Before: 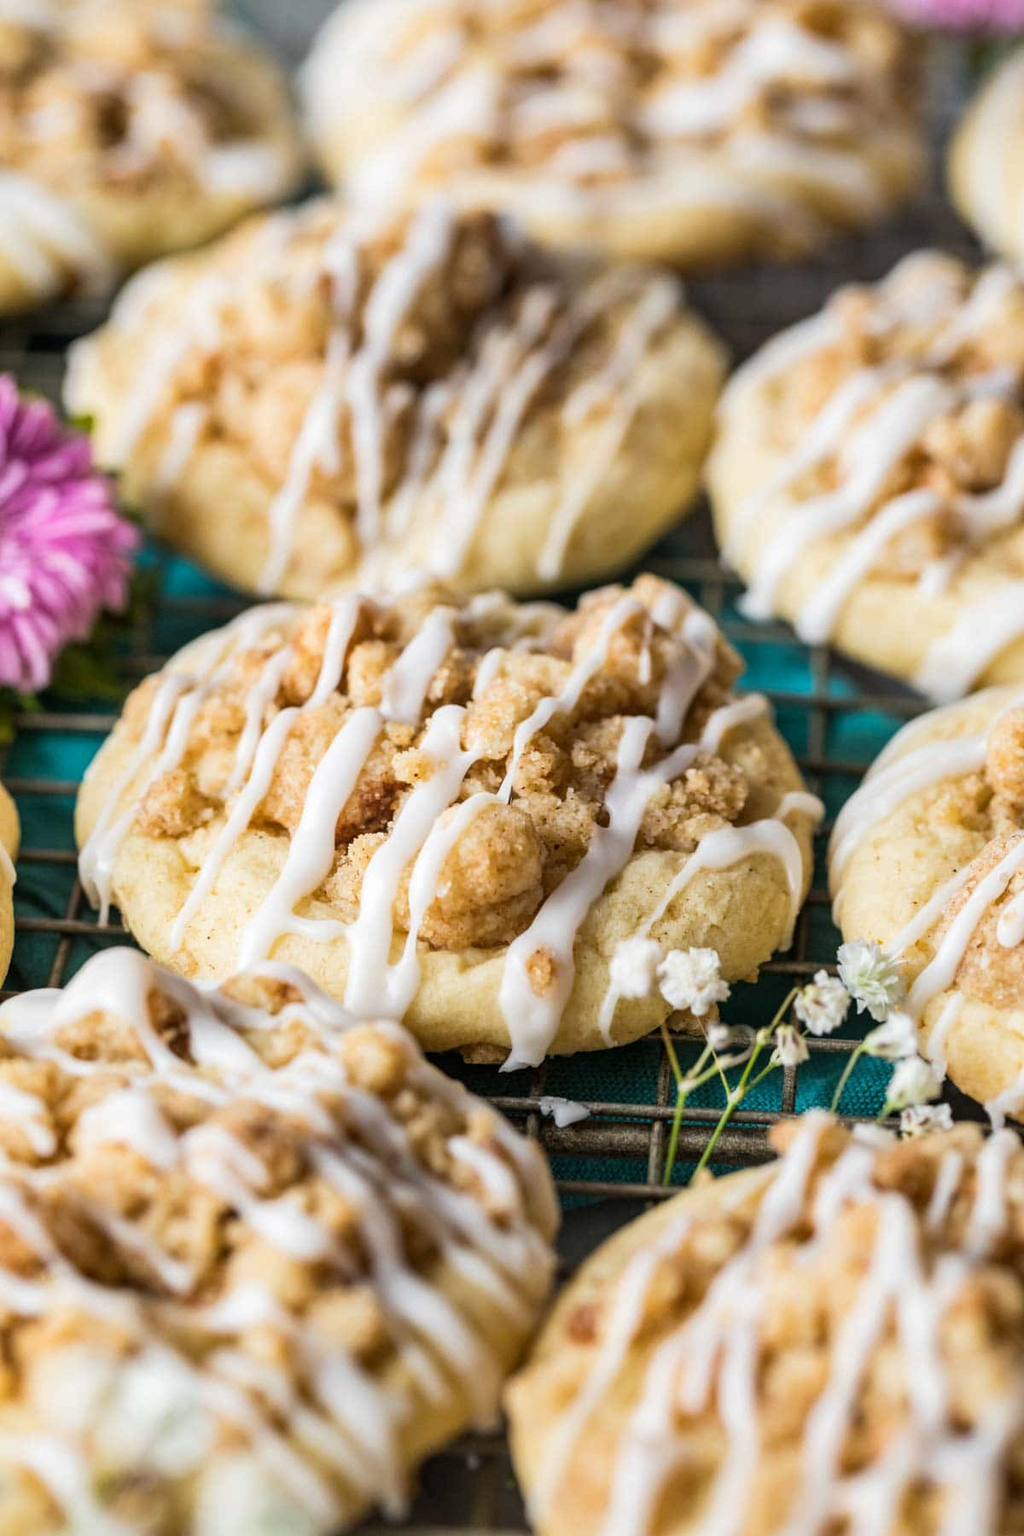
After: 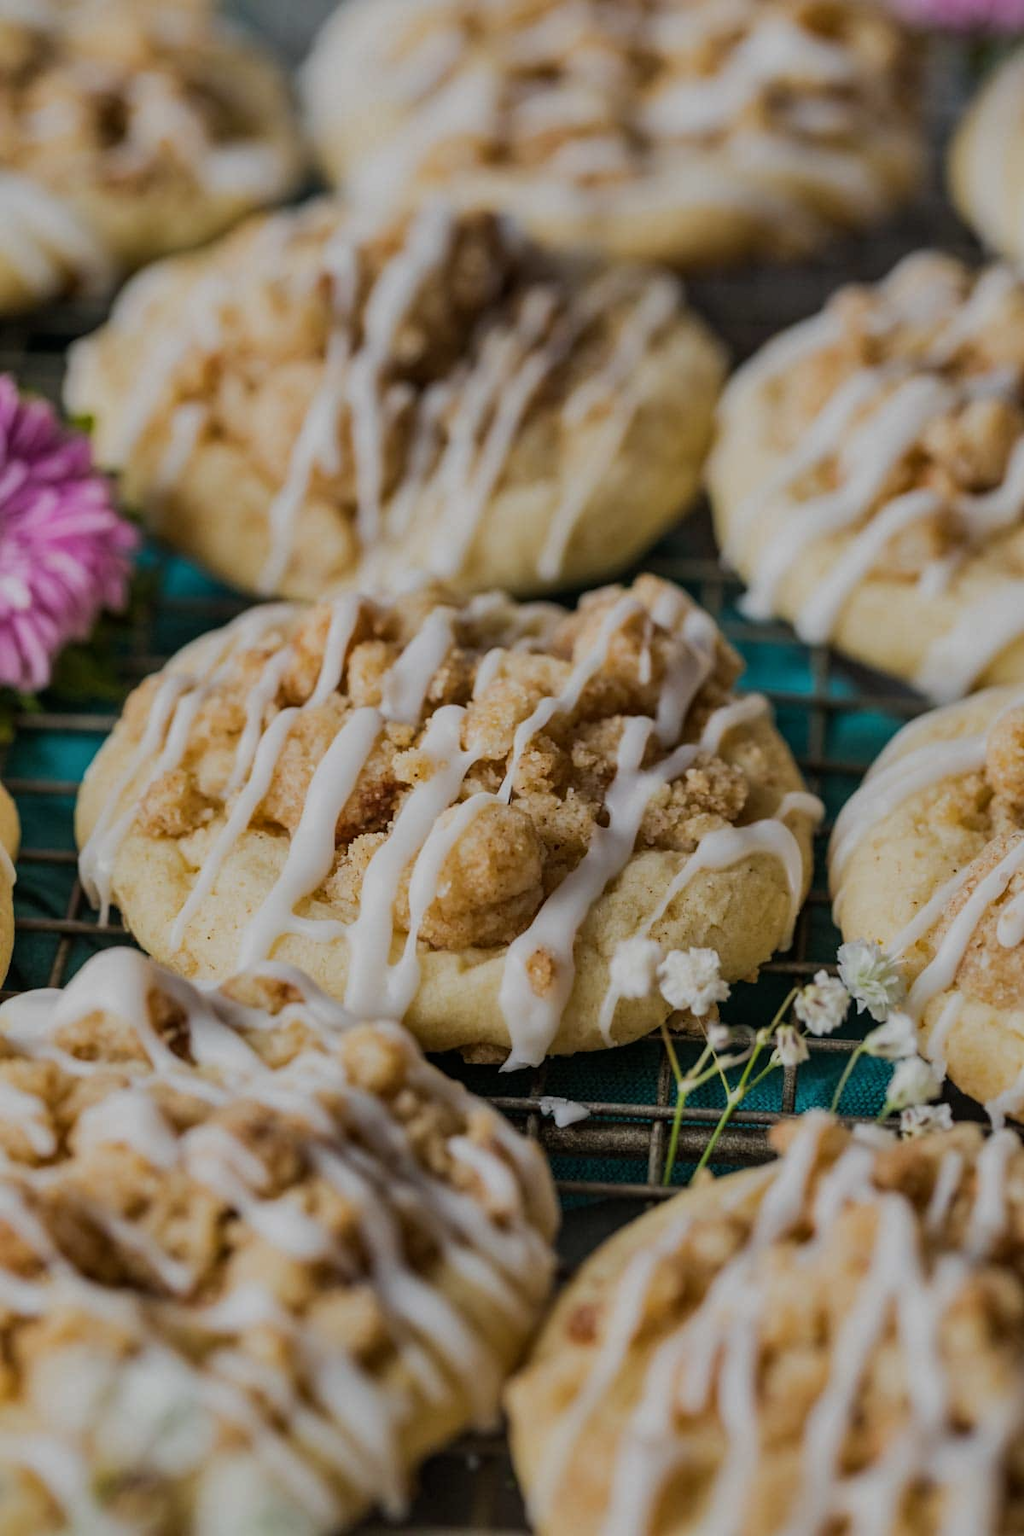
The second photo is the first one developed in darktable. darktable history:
exposure: exposure -0.899 EV, compensate highlight preservation false
shadows and highlights: white point adjustment 0.062, soften with gaussian
